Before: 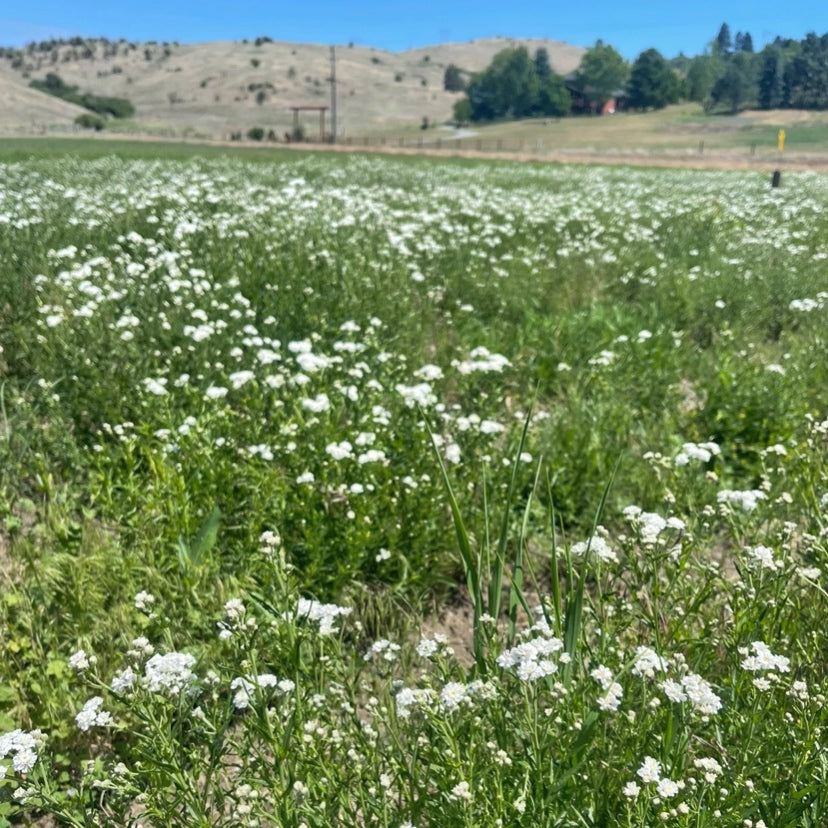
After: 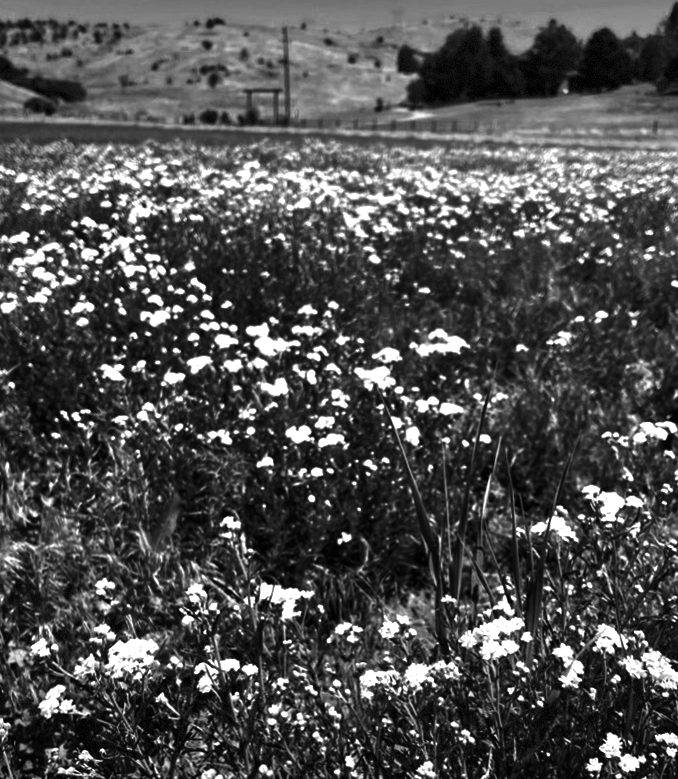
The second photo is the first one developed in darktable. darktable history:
vignetting: fall-off start 100%, brightness -0.406, saturation -0.3, width/height ratio 1.324, dithering 8-bit output, unbound false
exposure: black level correction -0.005, exposure 0.622 EV, compensate highlight preservation false
rotate and perspective: rotation 0.174°, lens shift (vertical) 0.013, lens shift (horizontal) 0.019, shear 0.001, automatic cropping original format, crop left 0.007, crop right 0.991, crop top 0.016, crop bottom 0.997
crop and rotate: angle 1°, left 4.281%, top 0.642%, right 11.383%, bottom 2.486%
tone equalizer: on, module defaults
contrast brightness saturation: contrast 0.02, brightness -1, saturation -1
